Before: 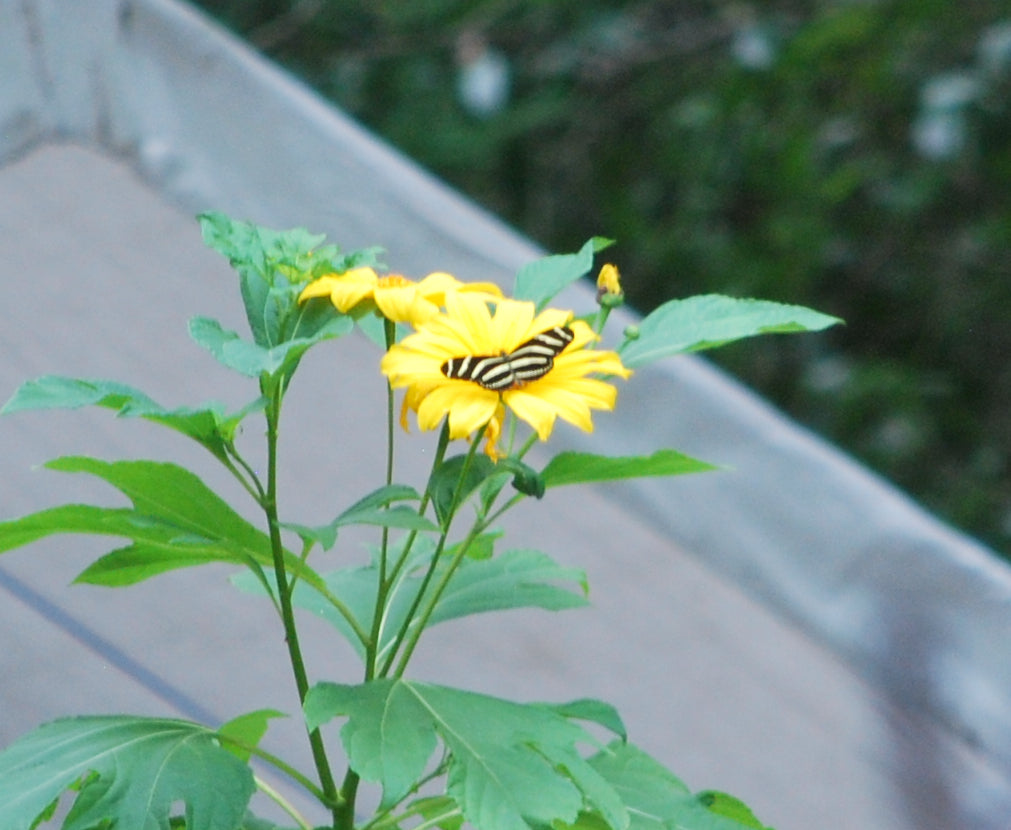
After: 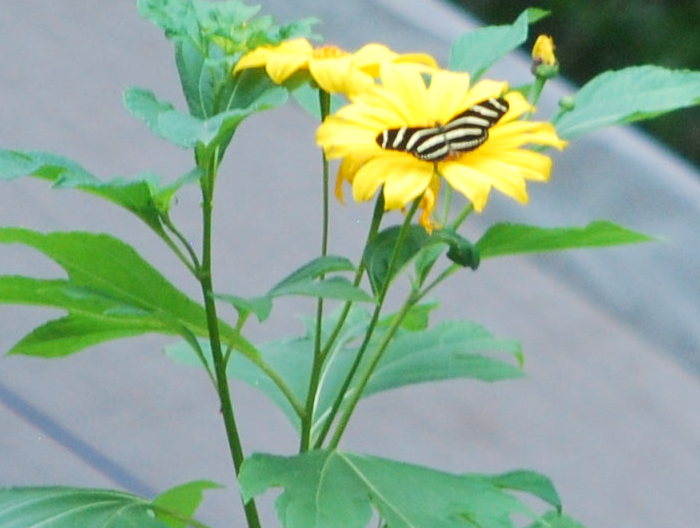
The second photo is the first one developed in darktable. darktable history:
crop: left 6.488%, top 27.668%, right 24.183%, bottom 8.656%
exposure: black level correction 0.001, exposure 0.014 EV, compensate highlight preservation false
